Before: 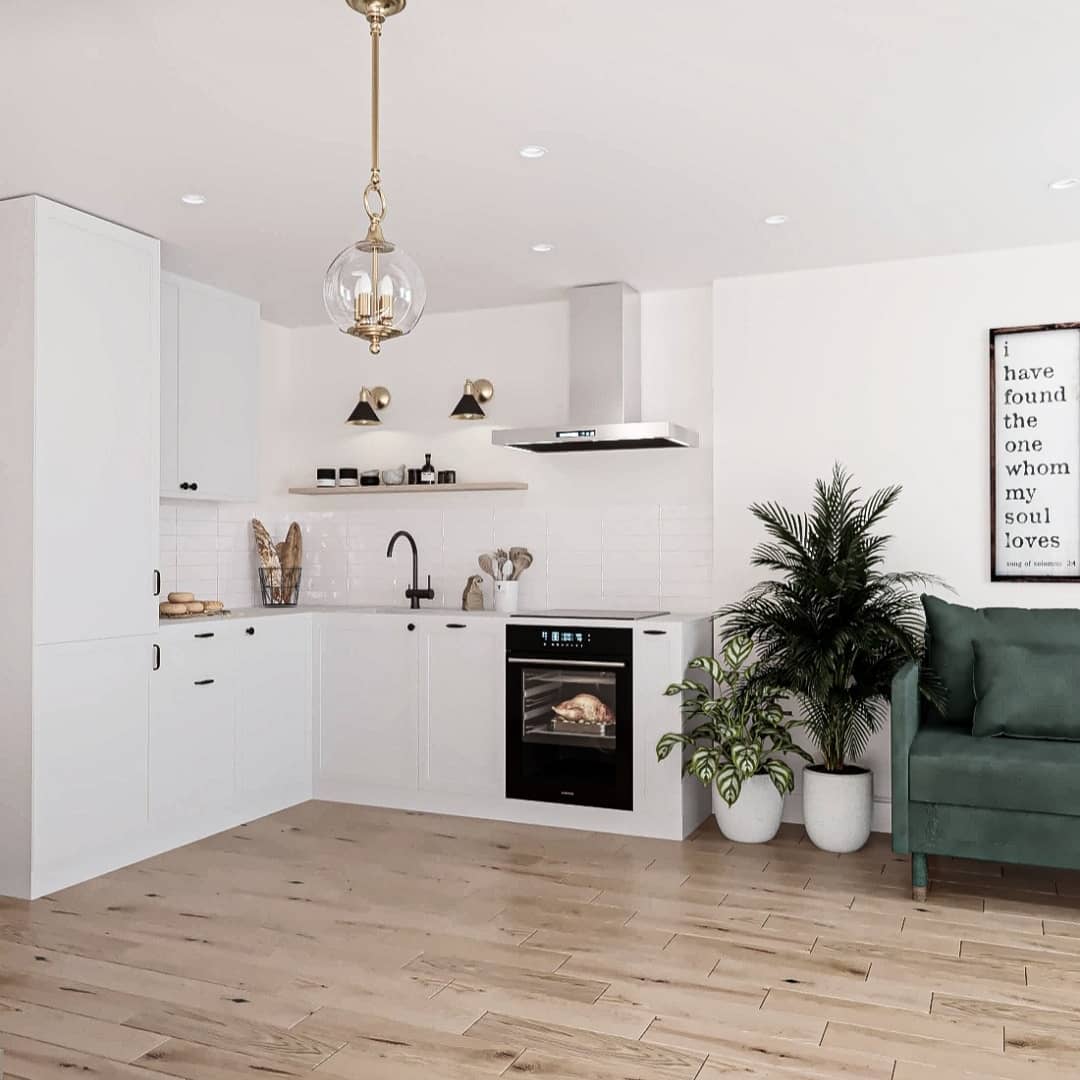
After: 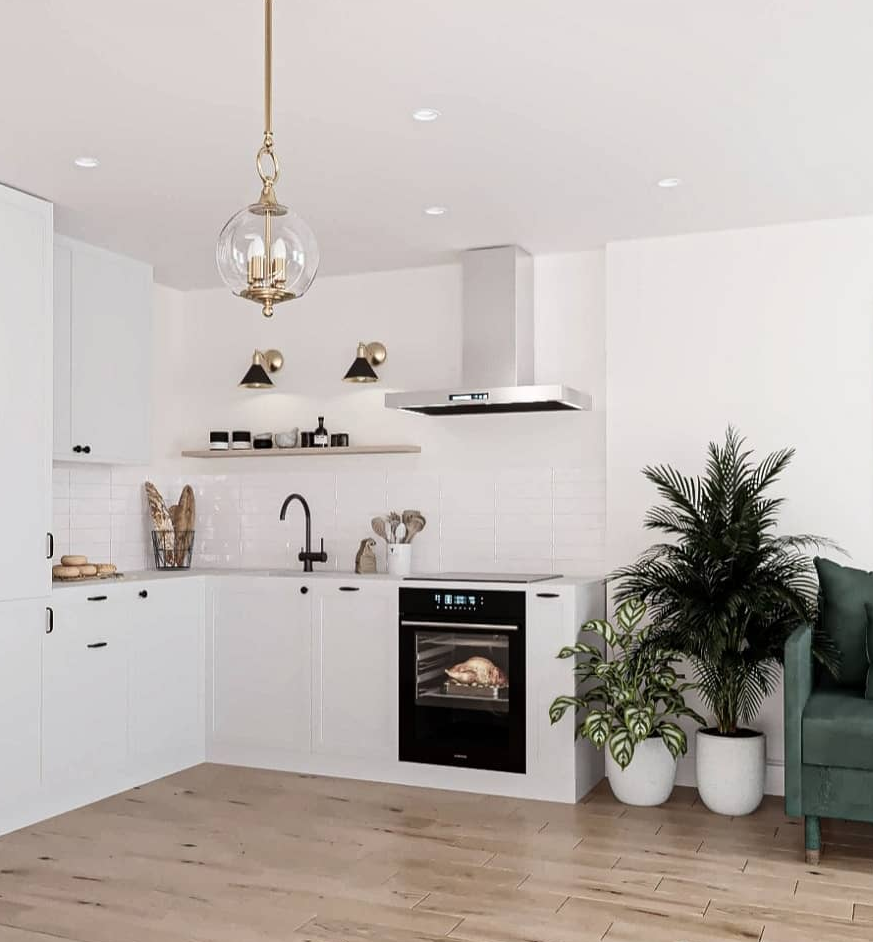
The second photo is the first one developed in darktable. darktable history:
crop: left 9.914%, top 3.476%, right 9.238%, bottom 9.237%
